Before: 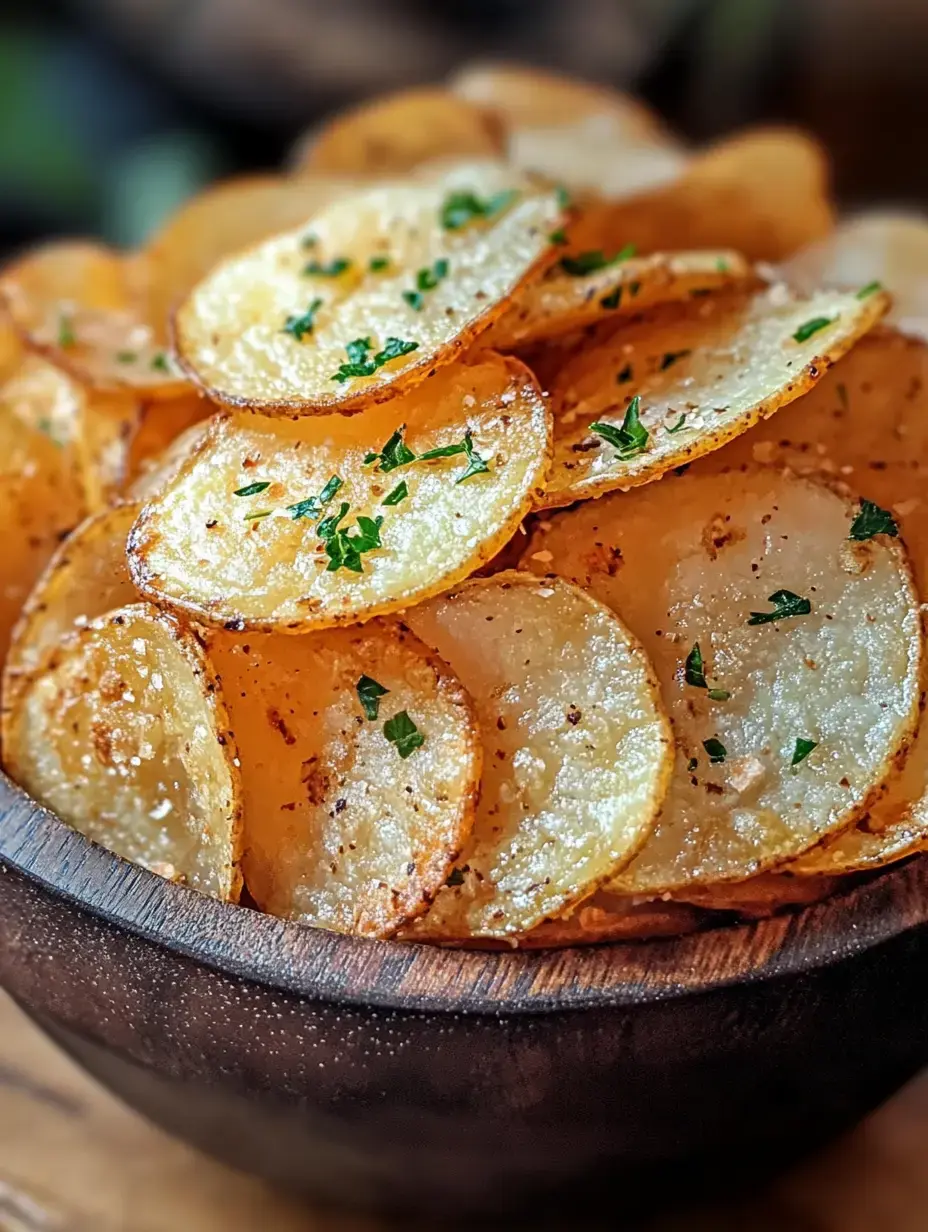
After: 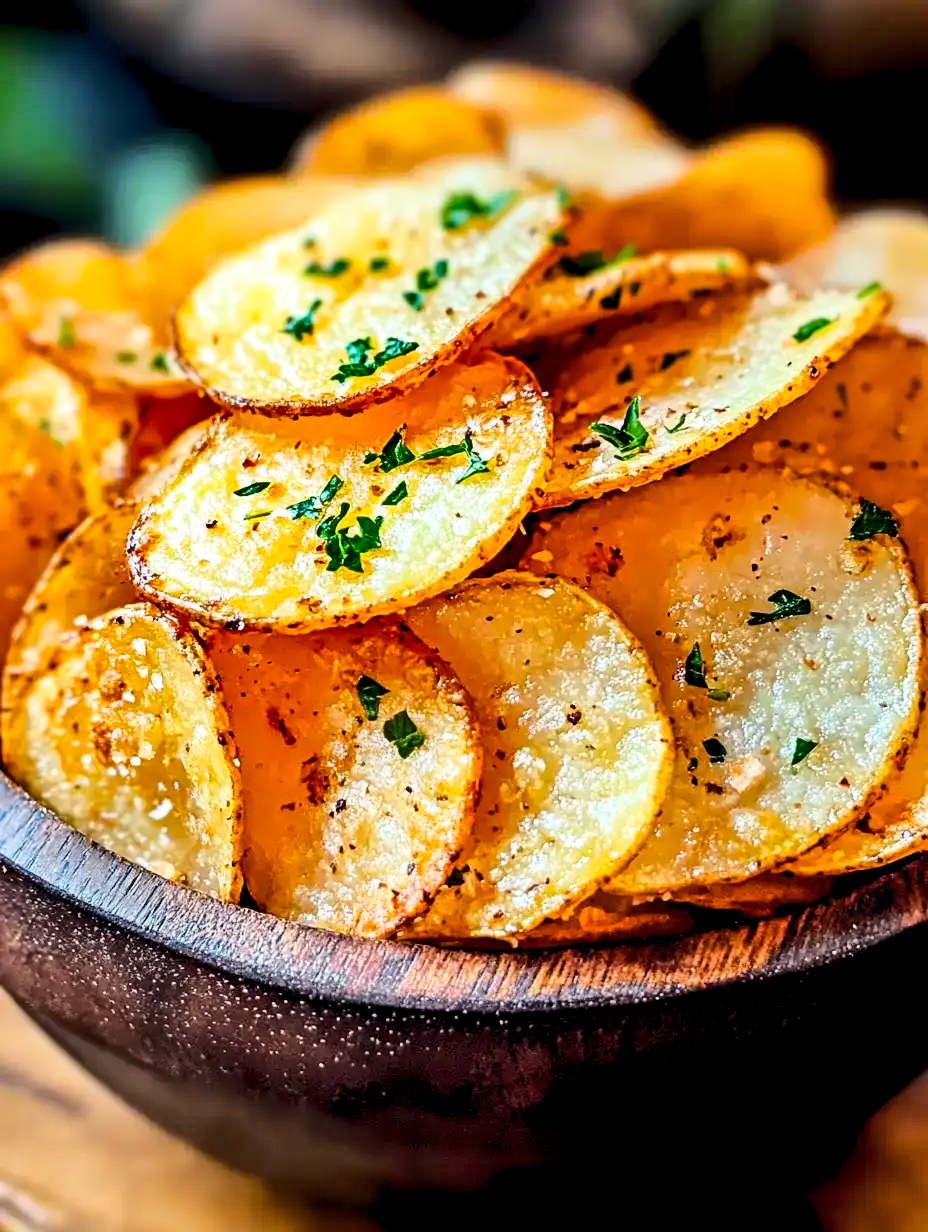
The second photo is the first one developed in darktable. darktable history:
base curve: curves: ch0 [(0, 0) (0.032, 0.037) (0.105, 0.228) (0.435, 0.76) (0.856, 0.983) (1, 1)]
shadows and highlights: radius 108.5, shadows 44.01, highlights -67.44, low approximation 0.01, soften with gaussian
color balance rgb: global offset › luminance -0.89%, perceptual saturation grading › global saturation 31.141%
